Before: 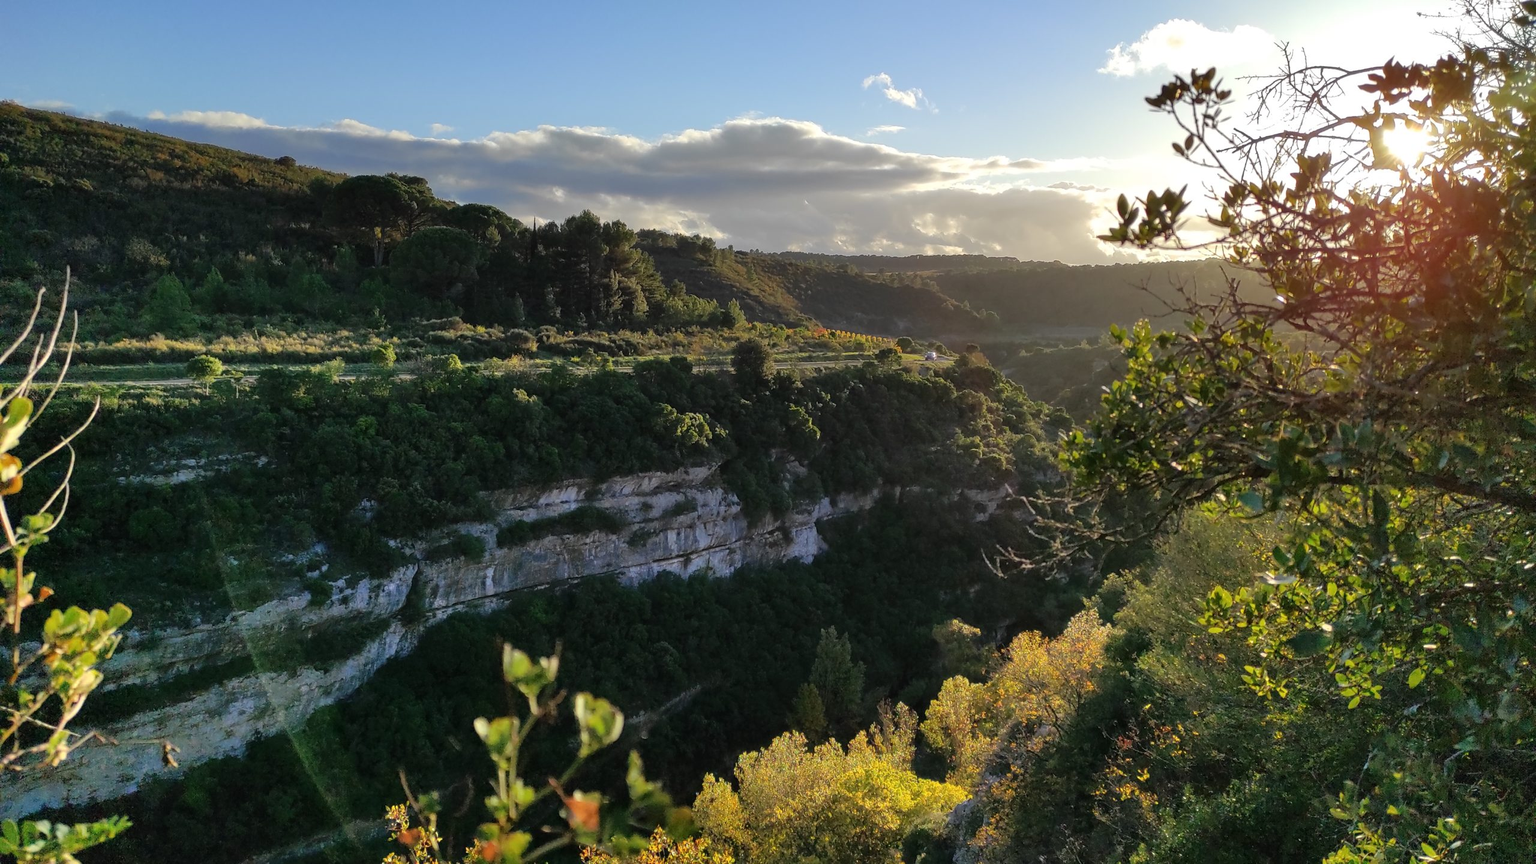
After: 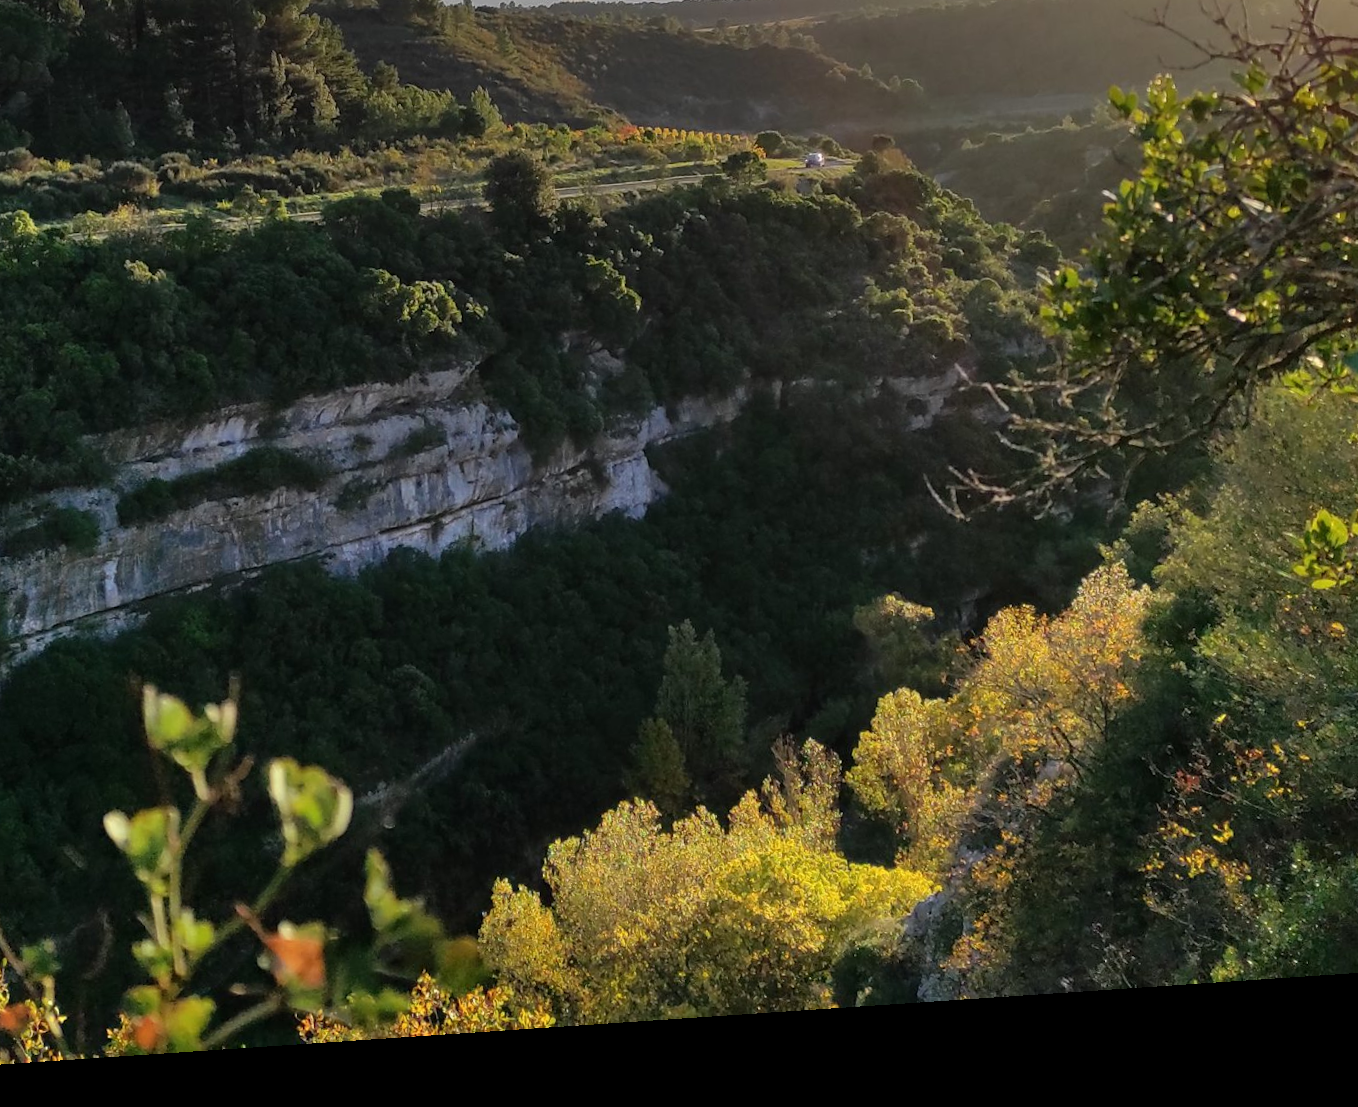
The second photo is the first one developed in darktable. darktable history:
rotate and perspective: rotation -4.2°, shear 0.006, automatic cropping off
crop and rotate: left 29.237%, top 31.152%, right 19.807%
